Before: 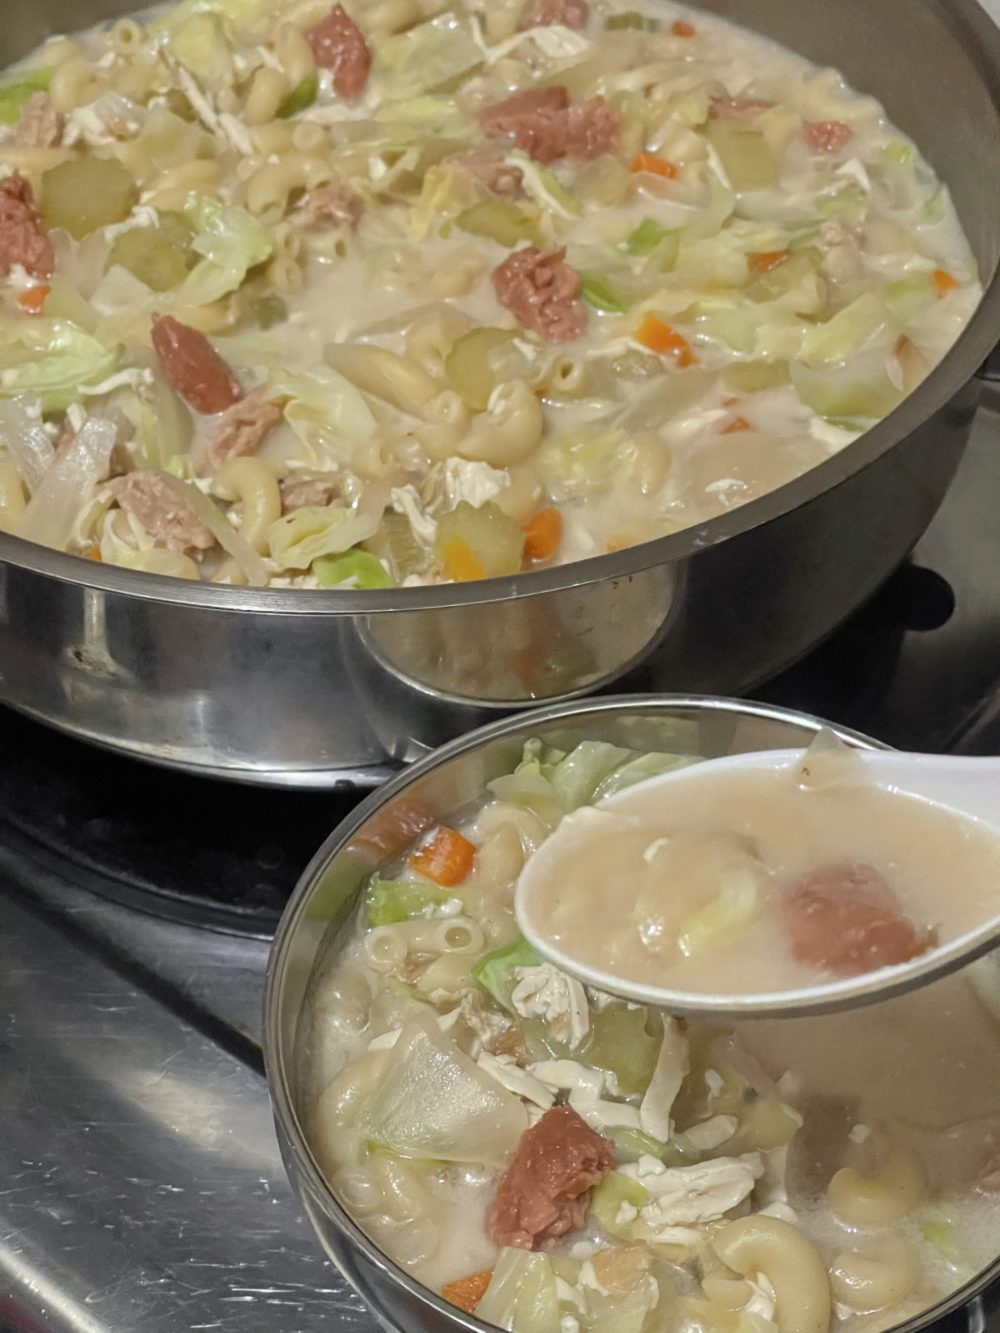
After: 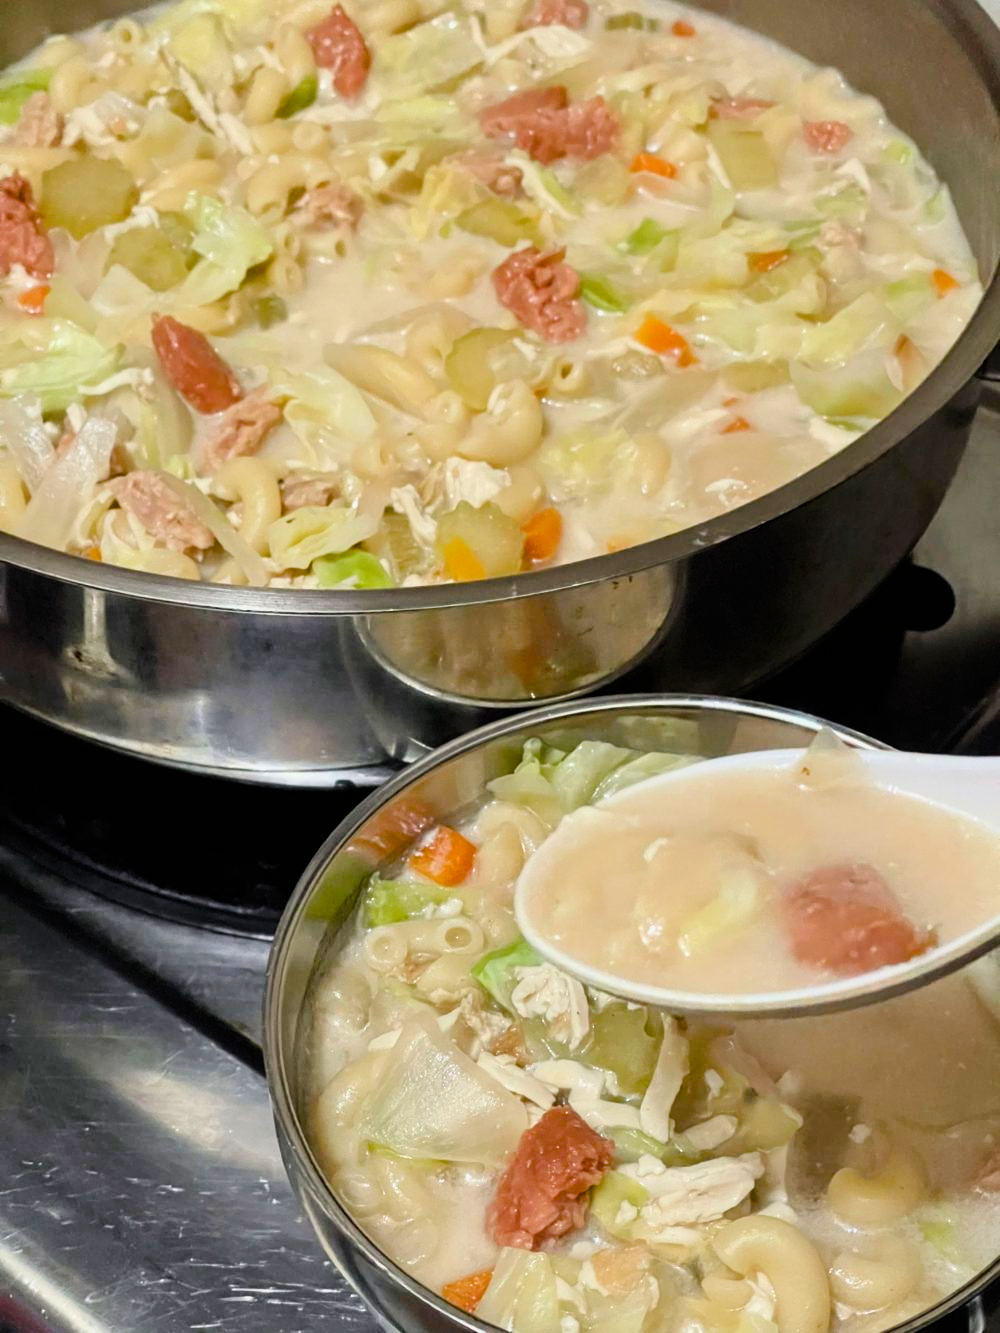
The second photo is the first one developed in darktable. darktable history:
color balance rgb: perceptual saturation grading › global saturation 25%, perceptual saturation grading › highlights -50%, perceptual saturation grading › shadows 30%, perceptual brilliance grading › global brilliance 12%, global vibrance 20%
filmic rgb: hardness 4.17, contrast 1.364, color science v6 (2022)
